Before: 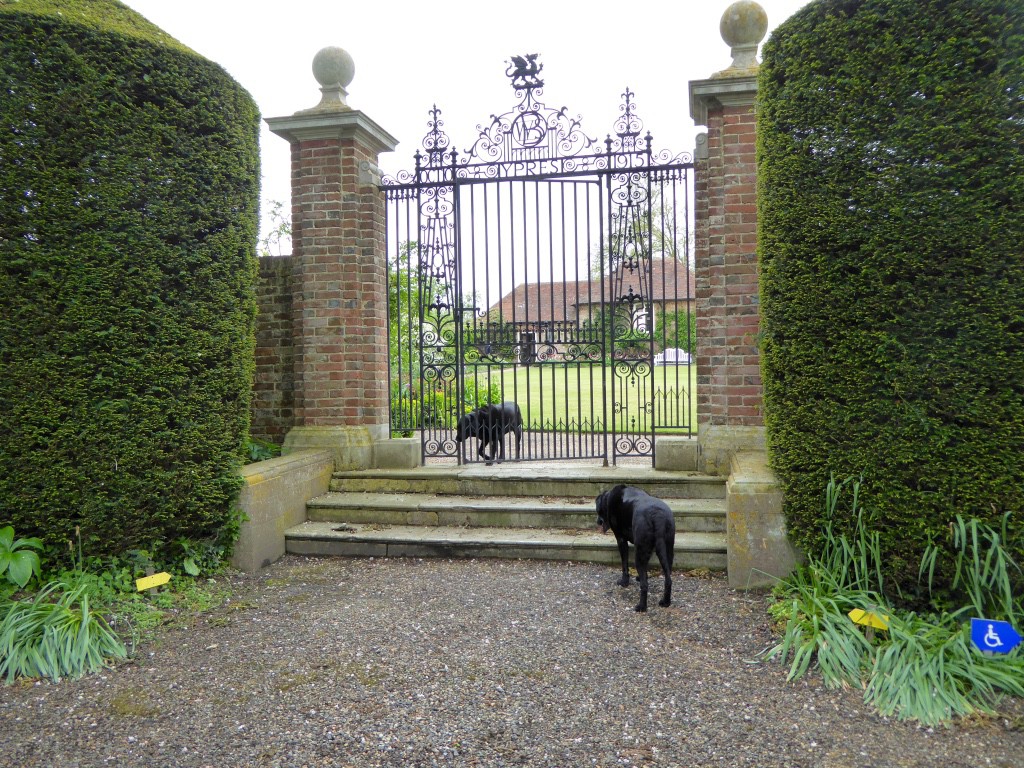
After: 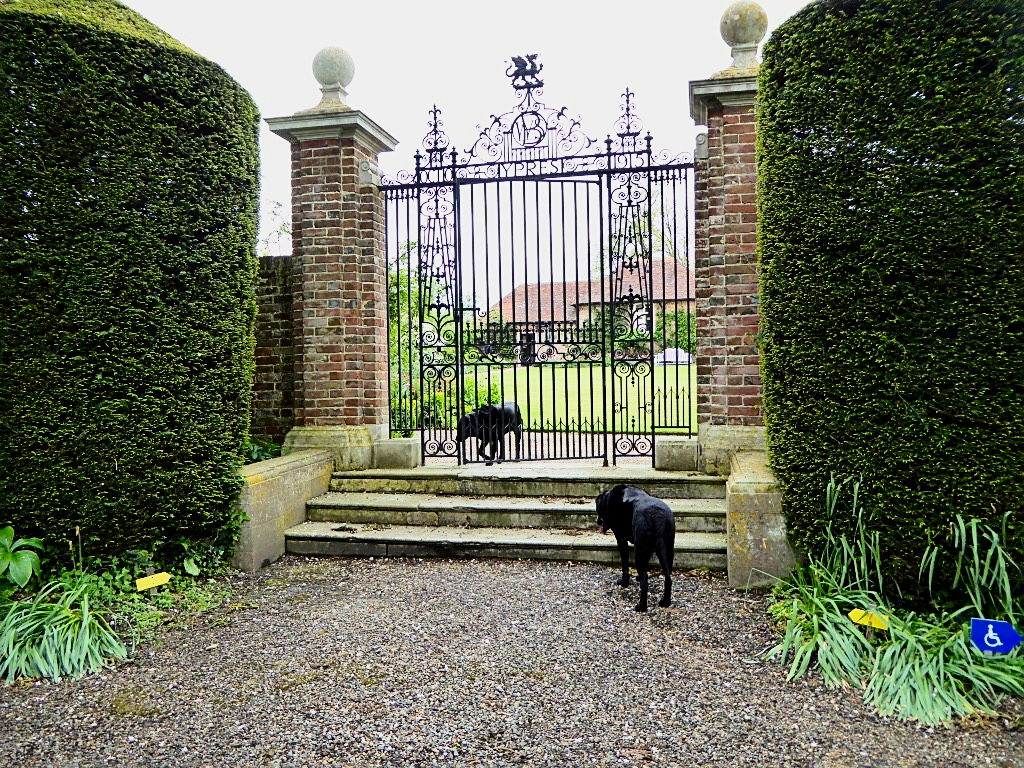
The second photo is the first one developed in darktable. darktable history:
contrast brightness saturation: contrast 0.4, brightness 0.05, saturation 0.25
filmic rgb: black relative exposure -7.15 EV, white relative exposure 5.36 EV, hardness 3.02, color science v6 (2022)
sharpen: amount 0.6
